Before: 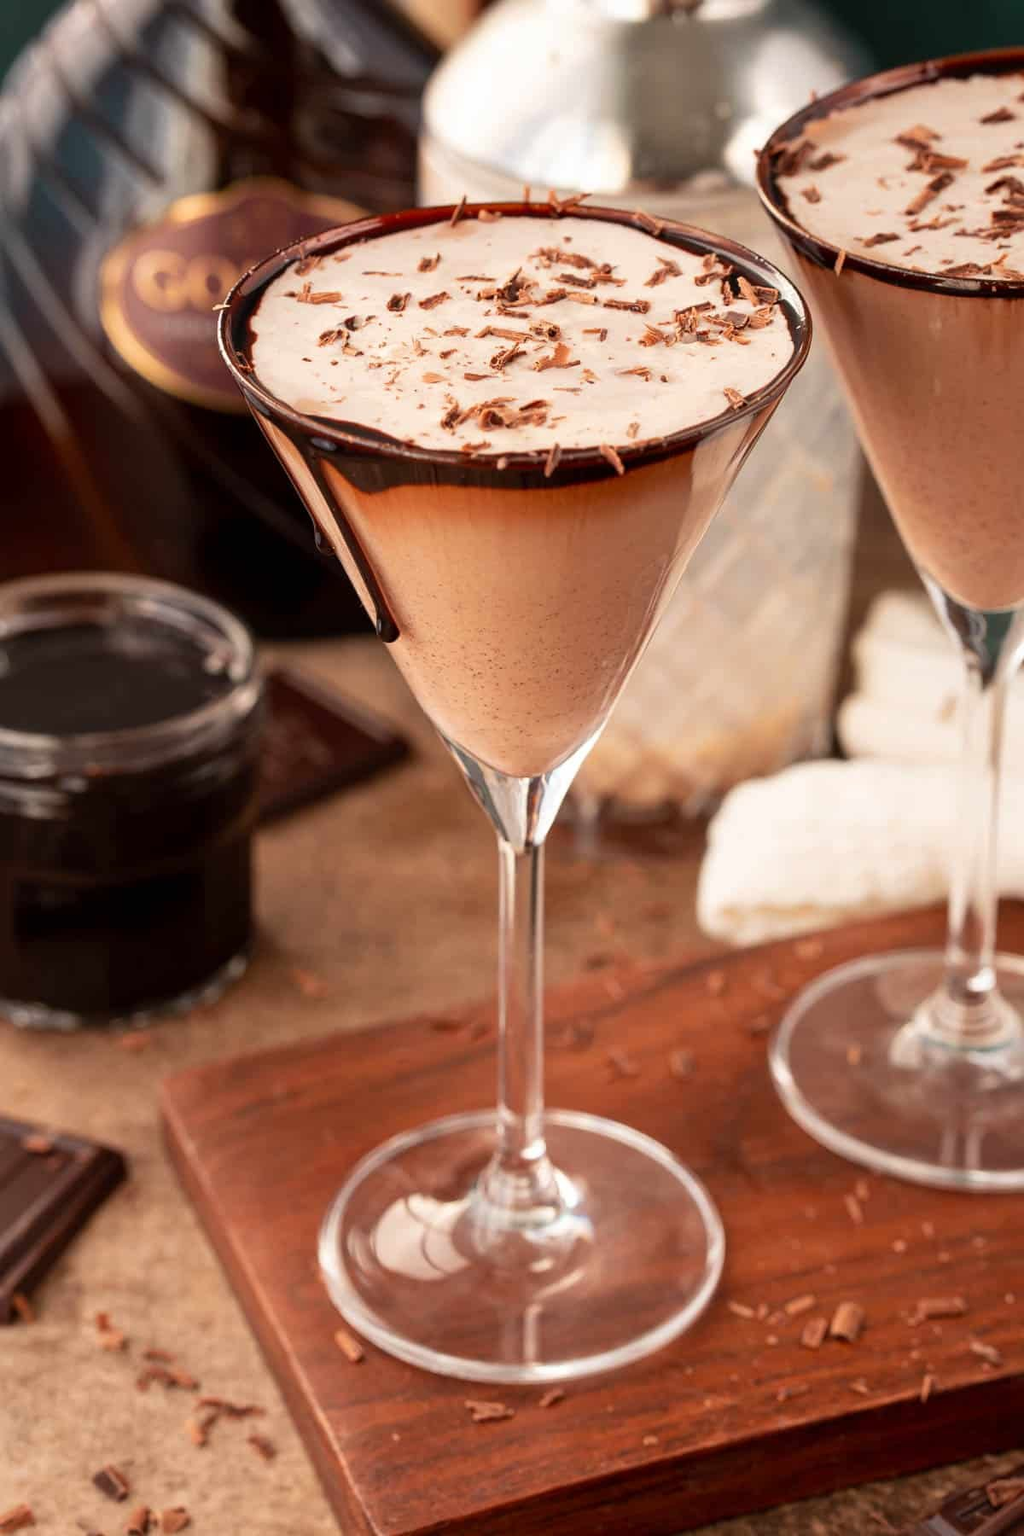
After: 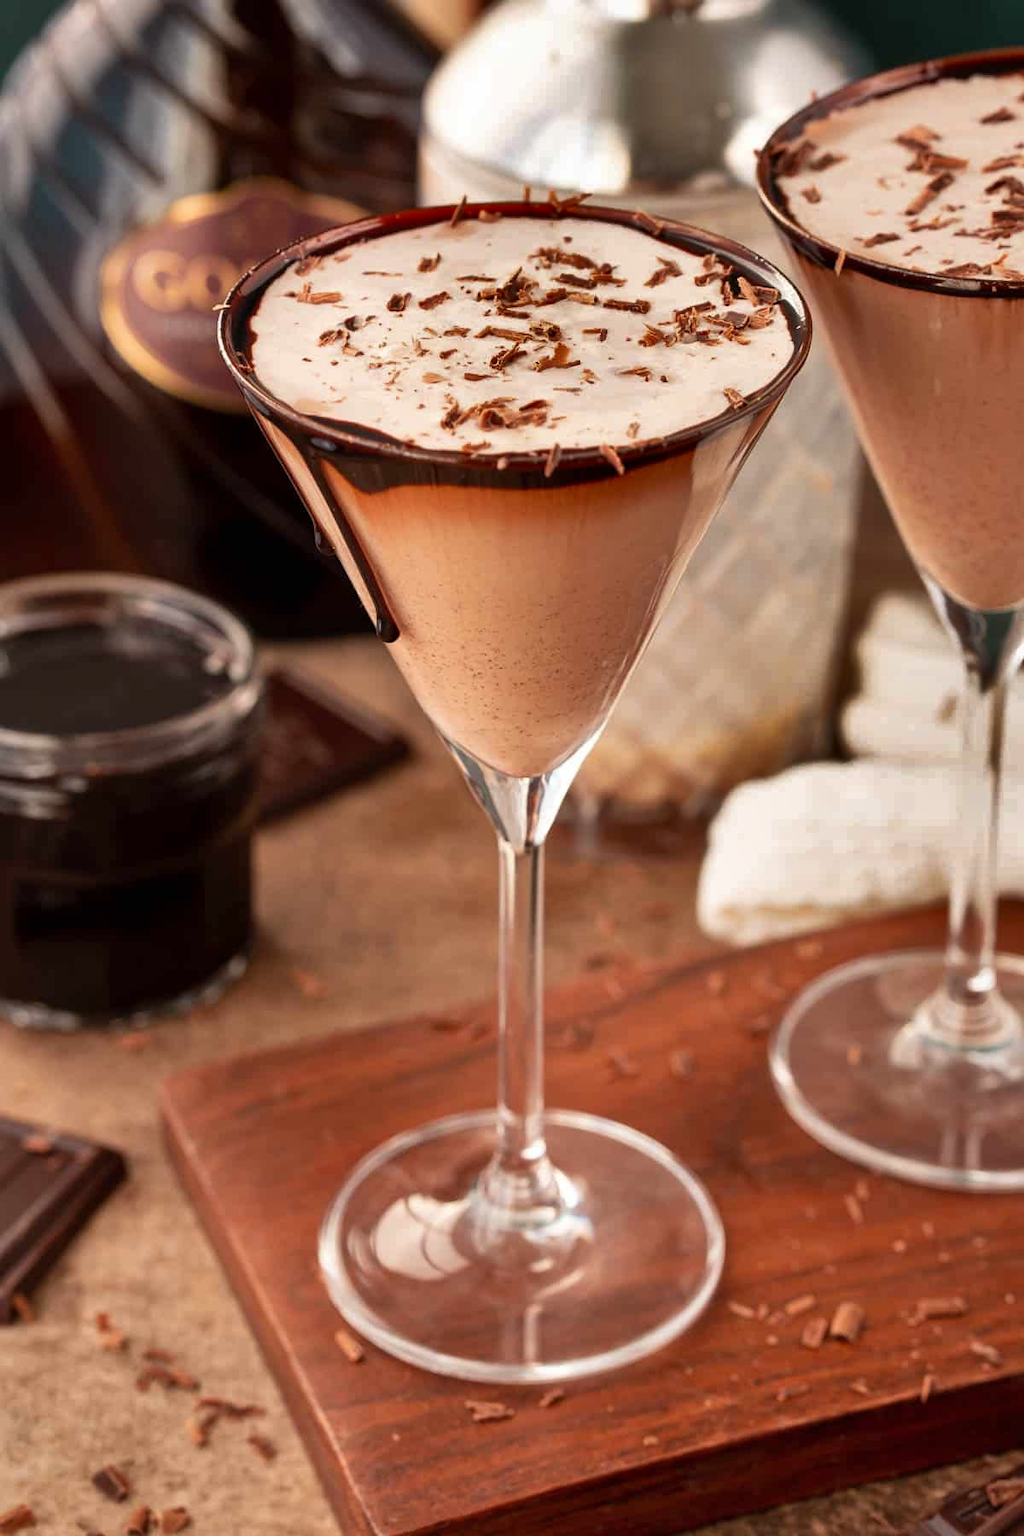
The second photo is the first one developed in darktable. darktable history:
shadows and highlights: shadows 20.77, highlights -81.42, soften with gaussian
